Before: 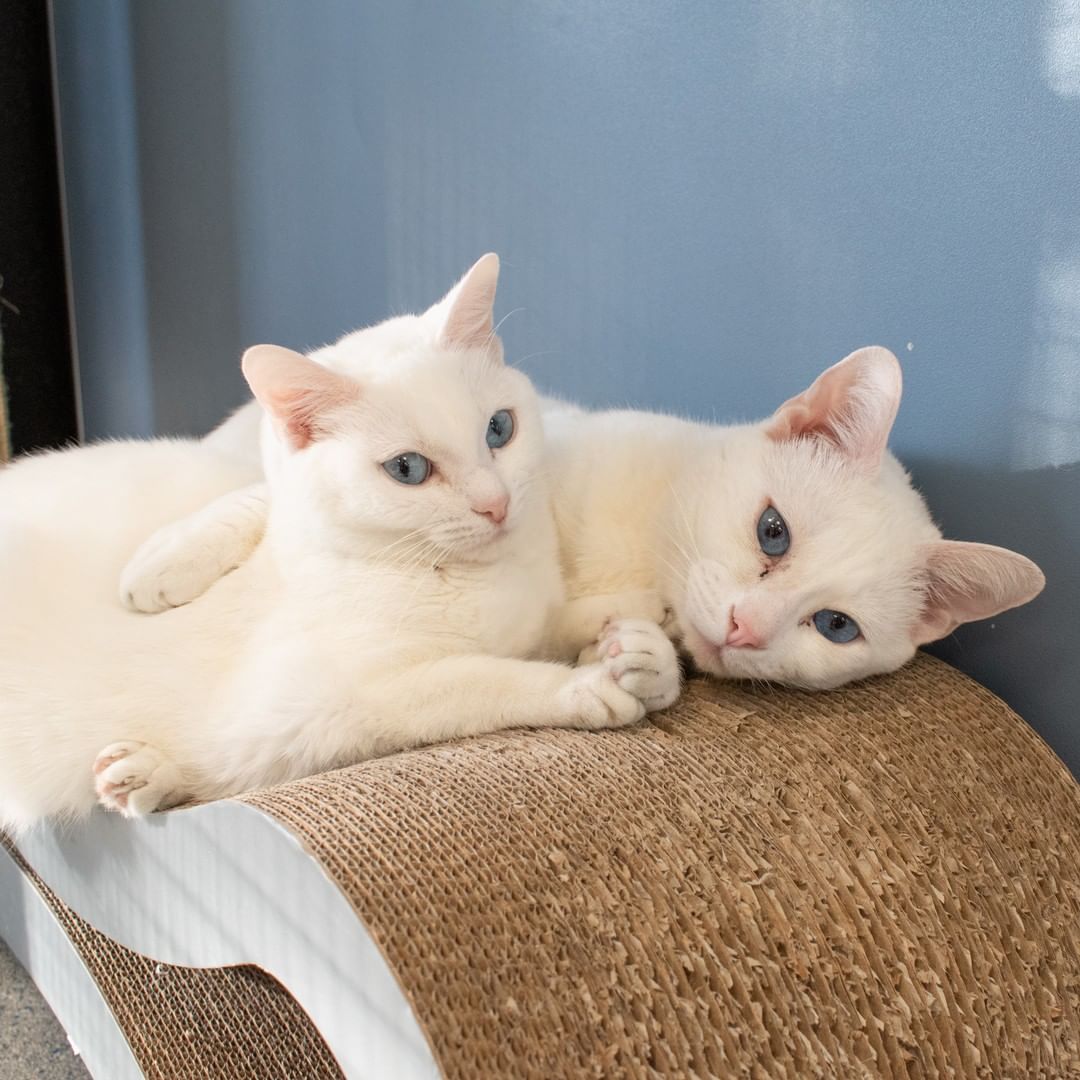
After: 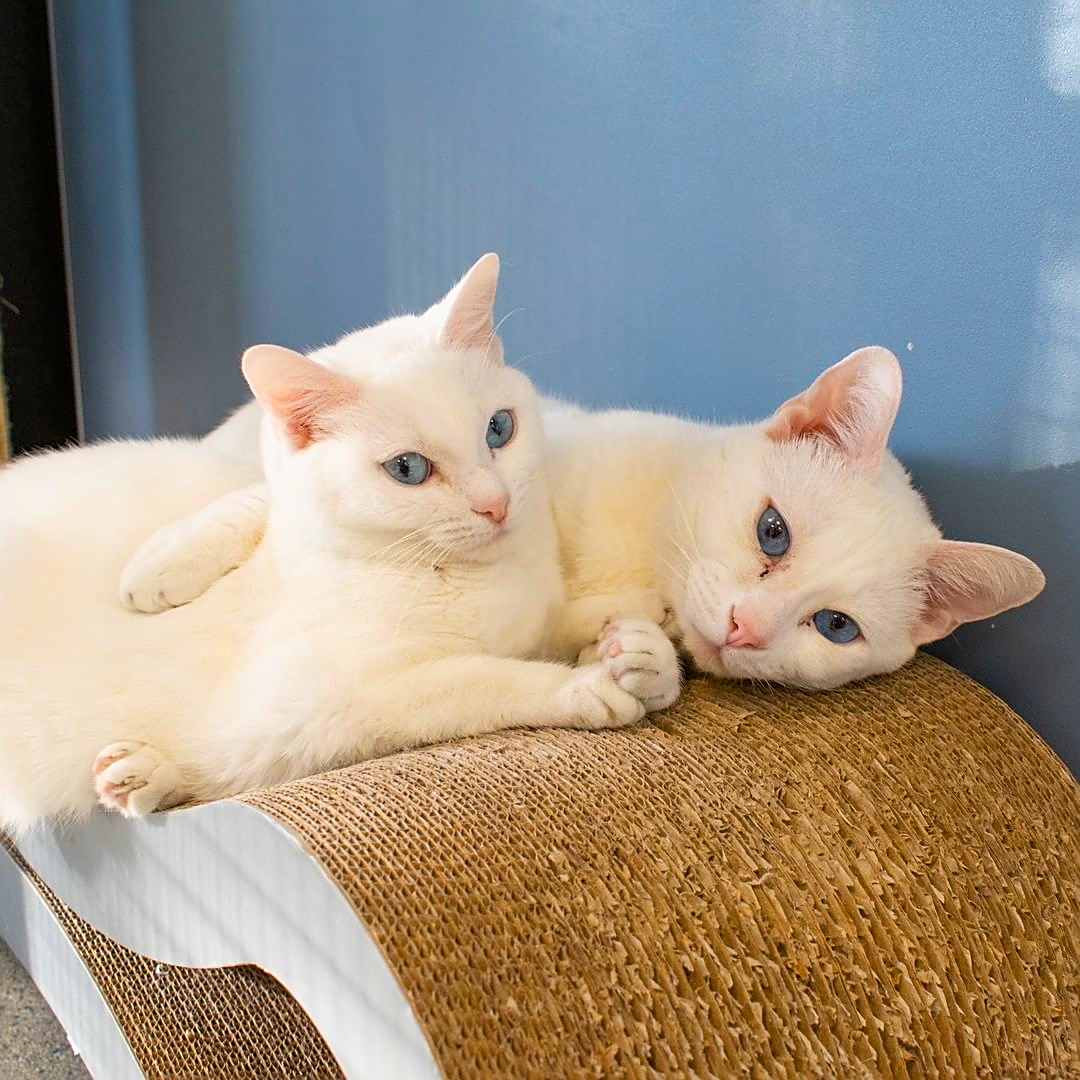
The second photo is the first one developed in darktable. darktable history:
sharpen: on, module defaults
color balance rgb: linear chroma grading › global chroma 15%, perceptual saturation grading › global saturation 30%
